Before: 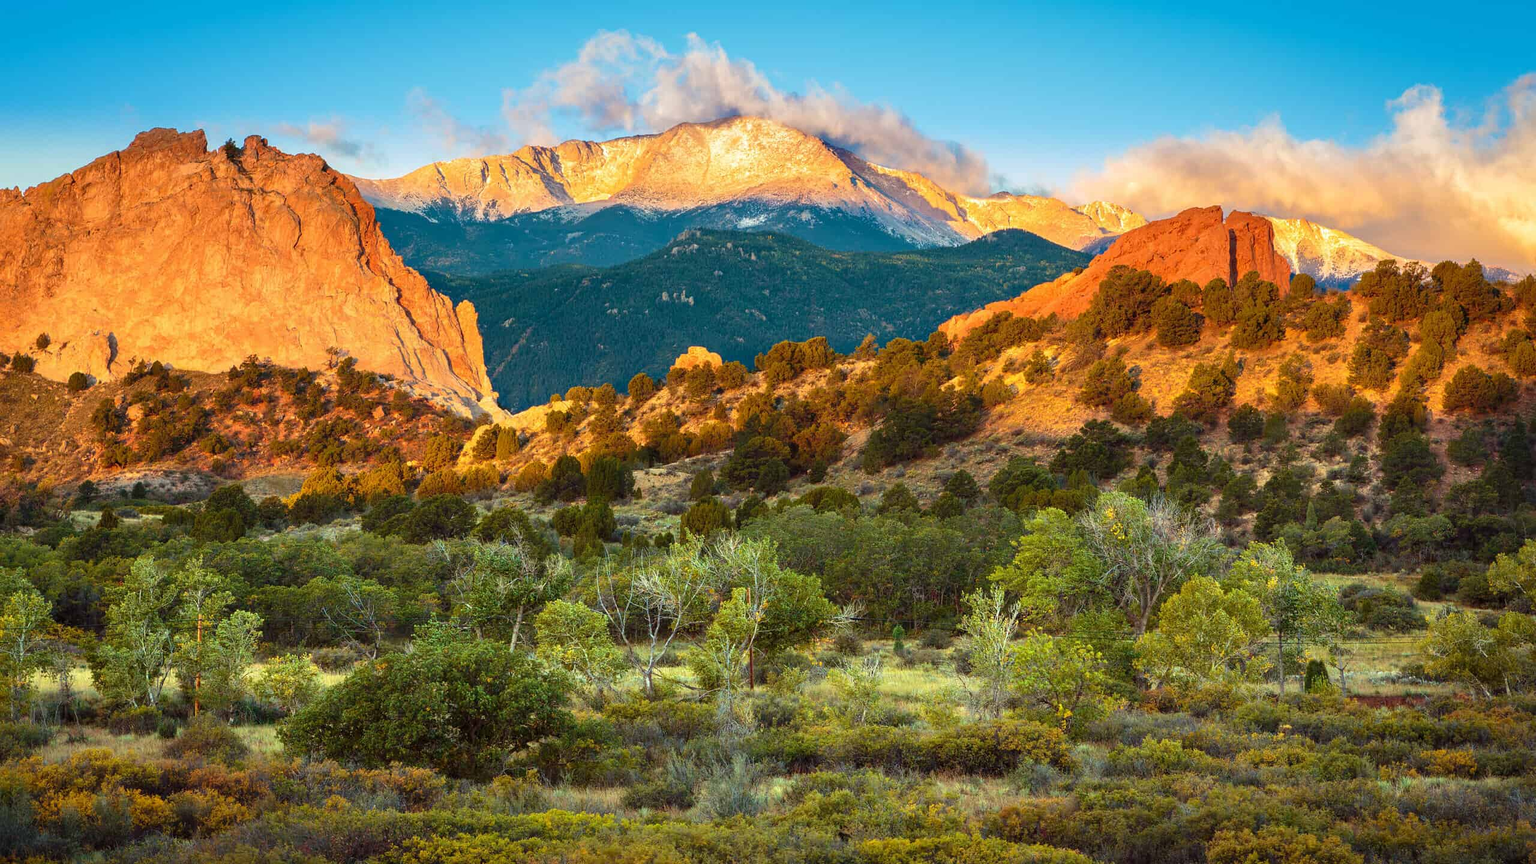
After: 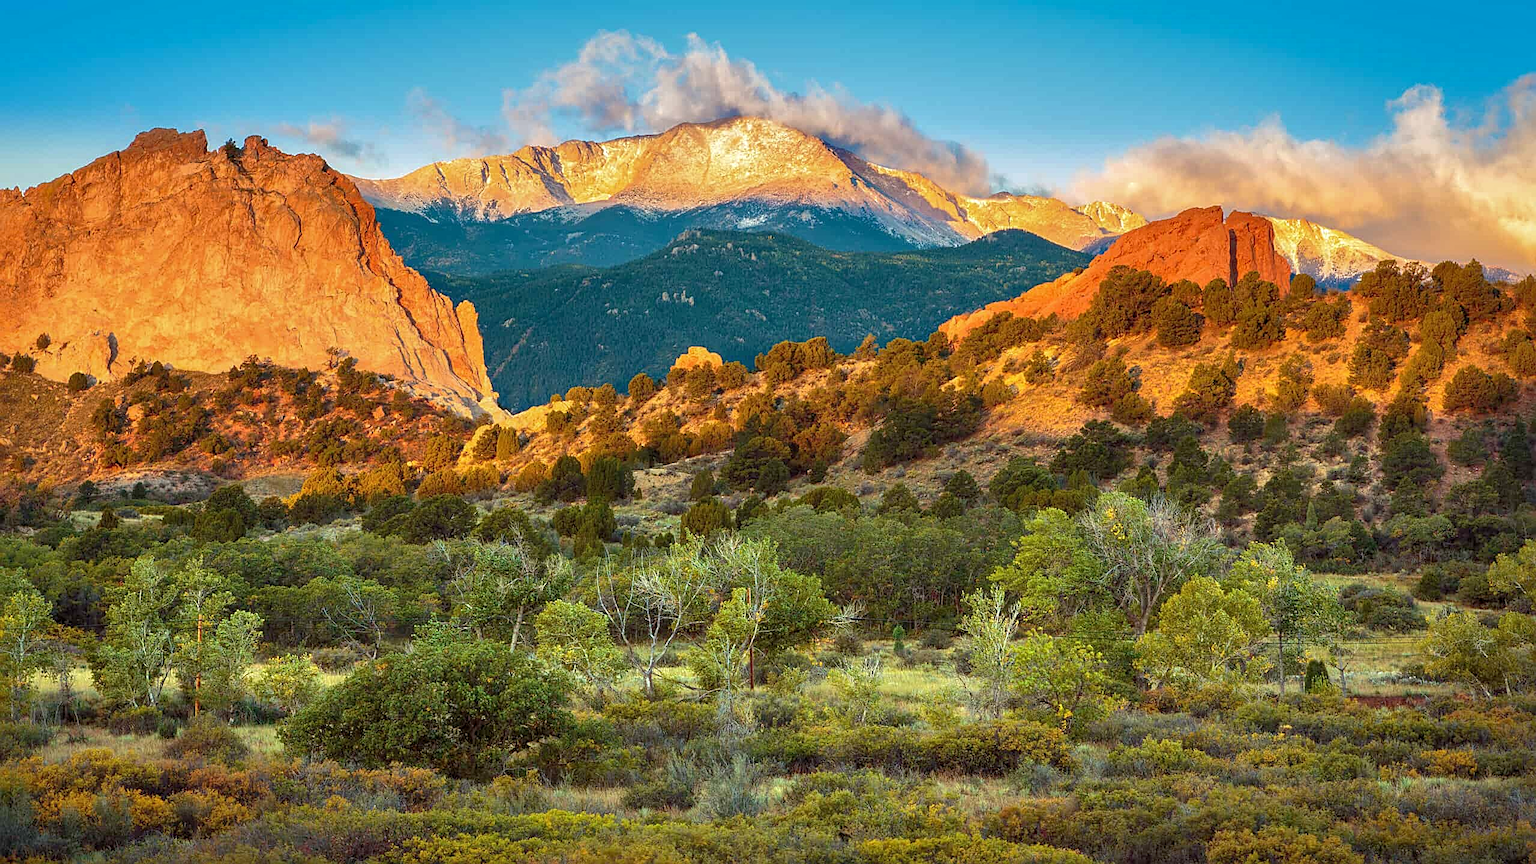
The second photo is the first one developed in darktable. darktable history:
local contrast: highlights 101%, shadows 97%, detail 119%, midtone range 0.2
sharpen: on, module defaults
shadows and highlights: highlights color adjustment 0.861%
